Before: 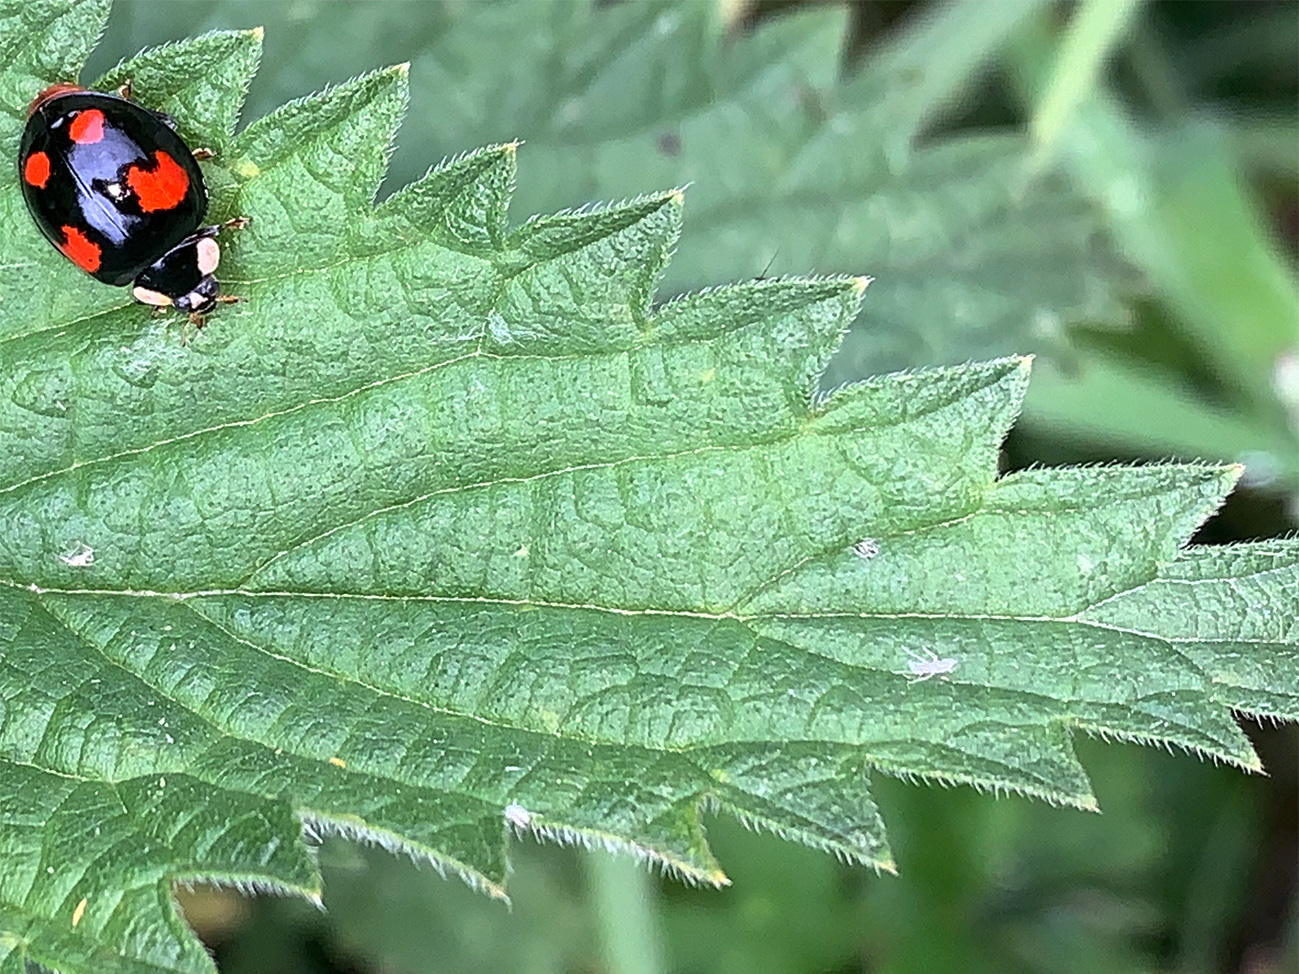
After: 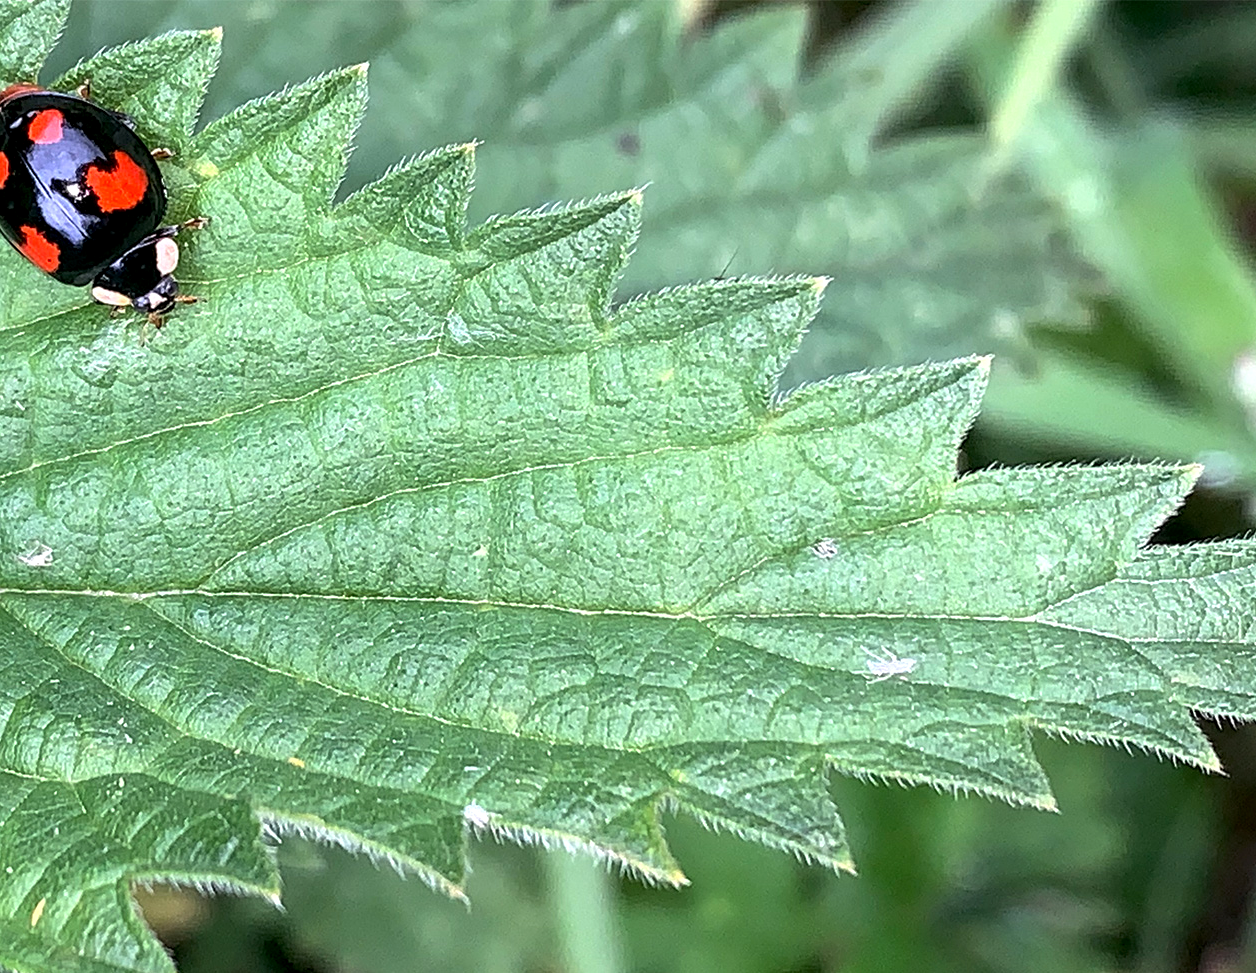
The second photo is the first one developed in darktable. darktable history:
crop and rotate: left 3.238%
local contrast: highlights 100%, shadows 100%, detail 120%, midtone range 0.2
exposure: black level correction 0.002, exposure 0.15 EV, compensate highlight preservation false
